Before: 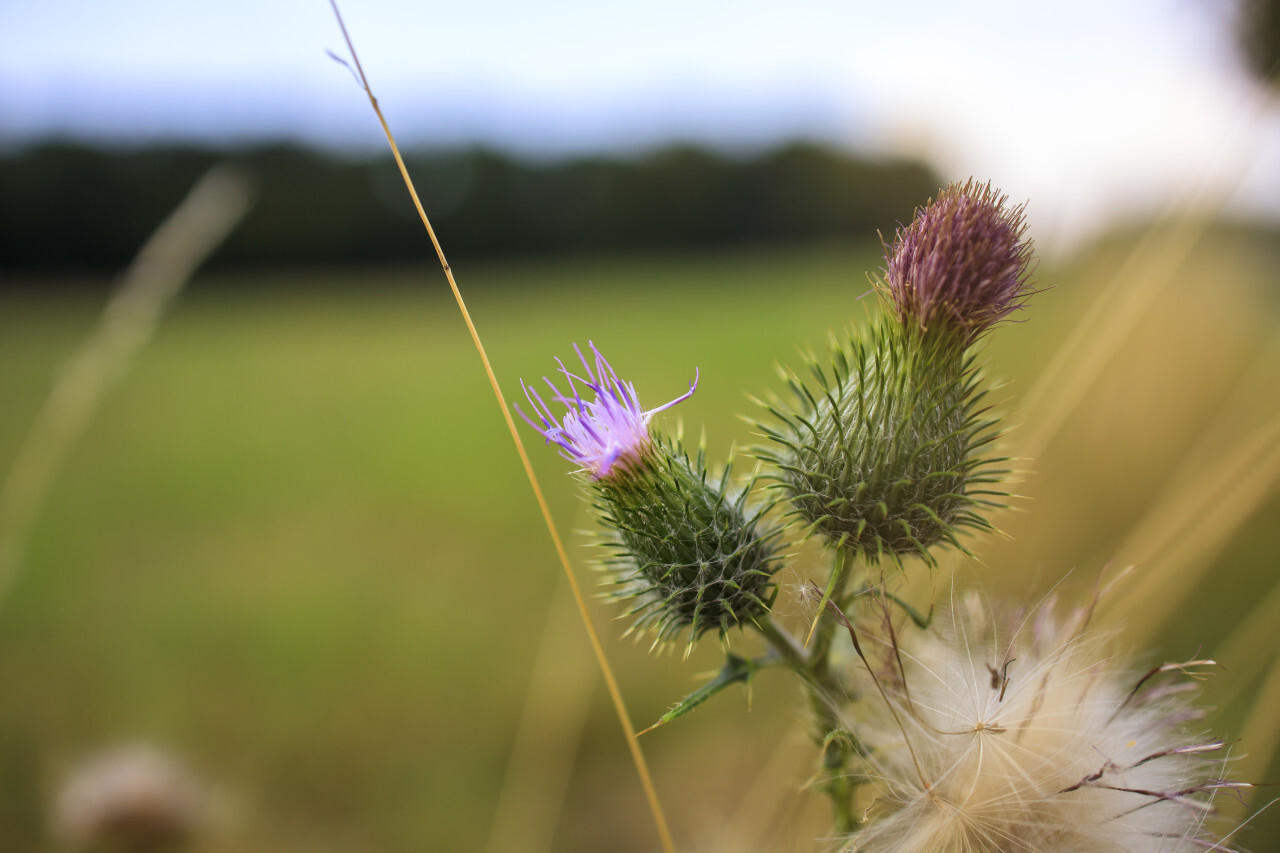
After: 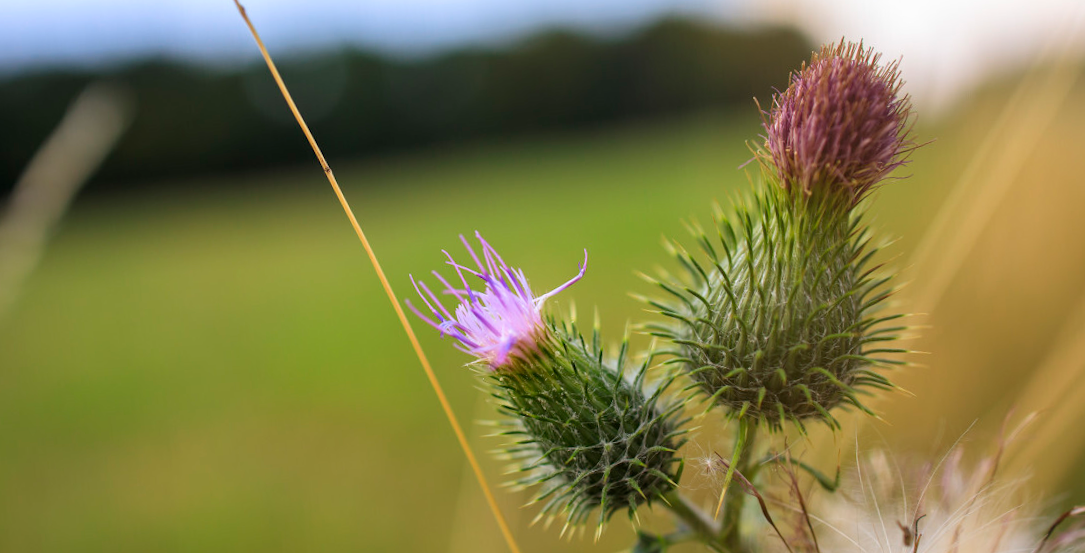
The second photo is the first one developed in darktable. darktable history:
rotate and perspective: rotation -4.57°, crop left 0.054, crop right 0.944, crop top 0.087, crop bottom 0.914
crop: left 5.596%, top 10.314%, right 3.534%, bottom 19.395%
